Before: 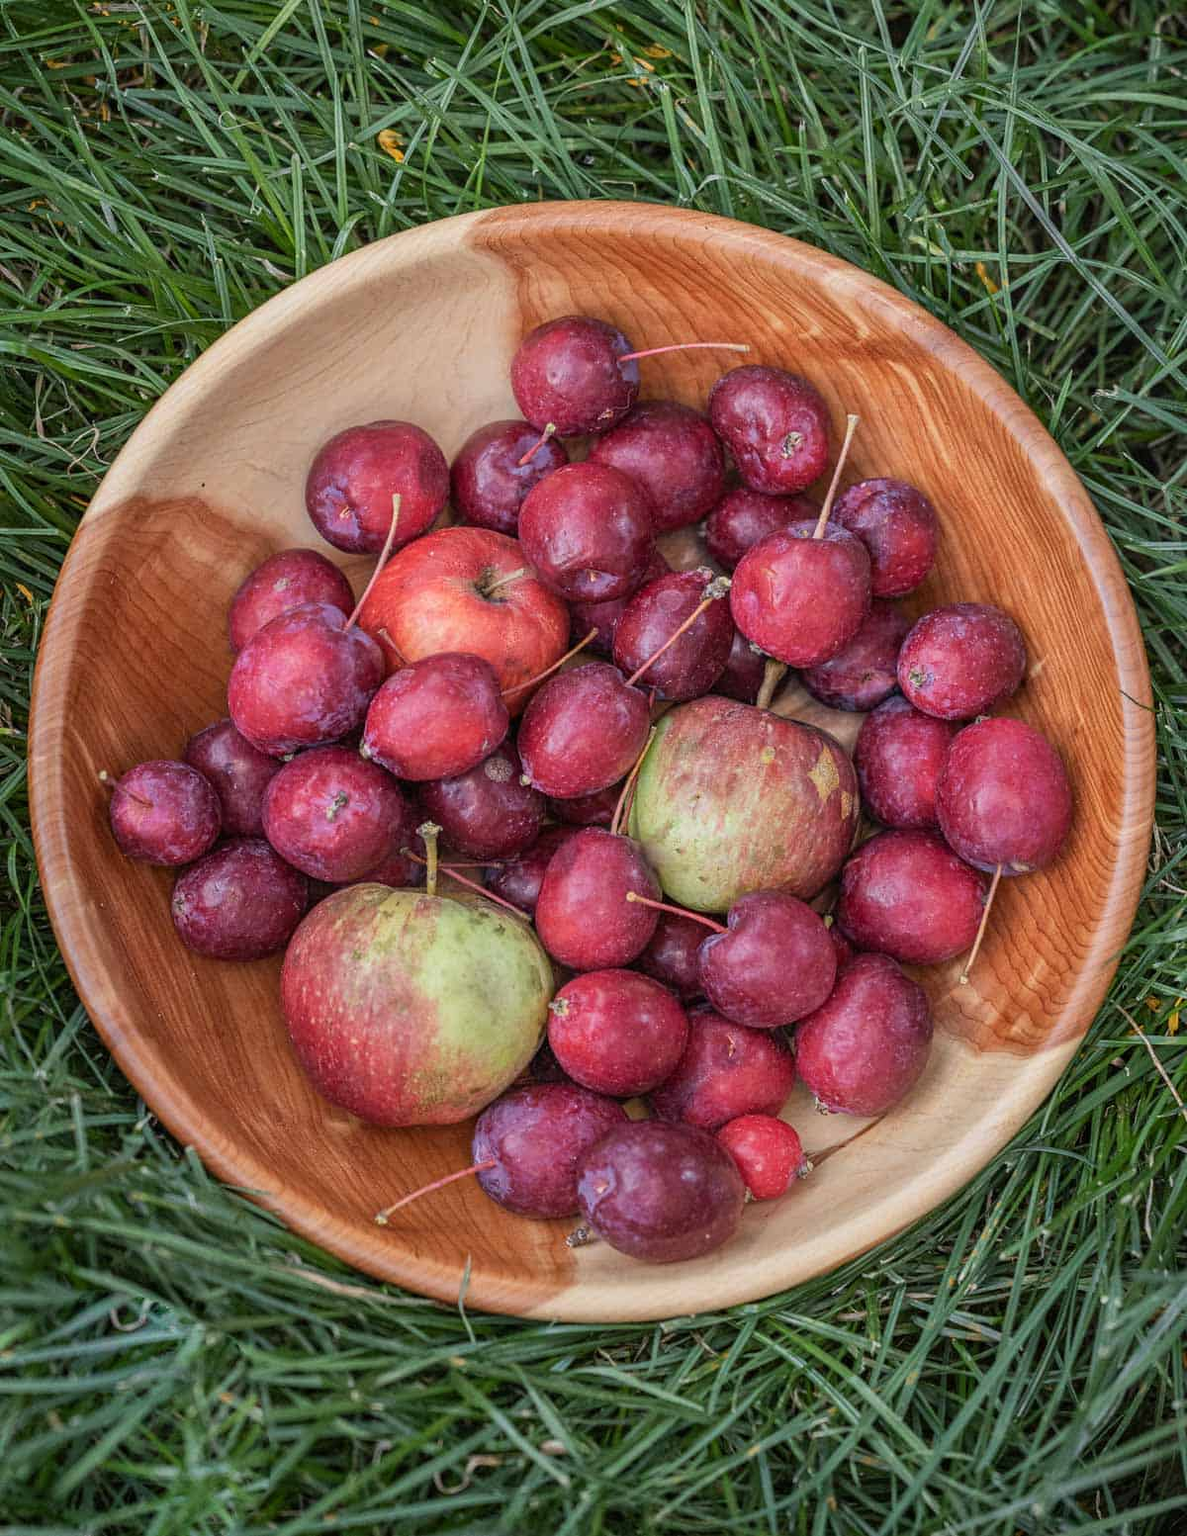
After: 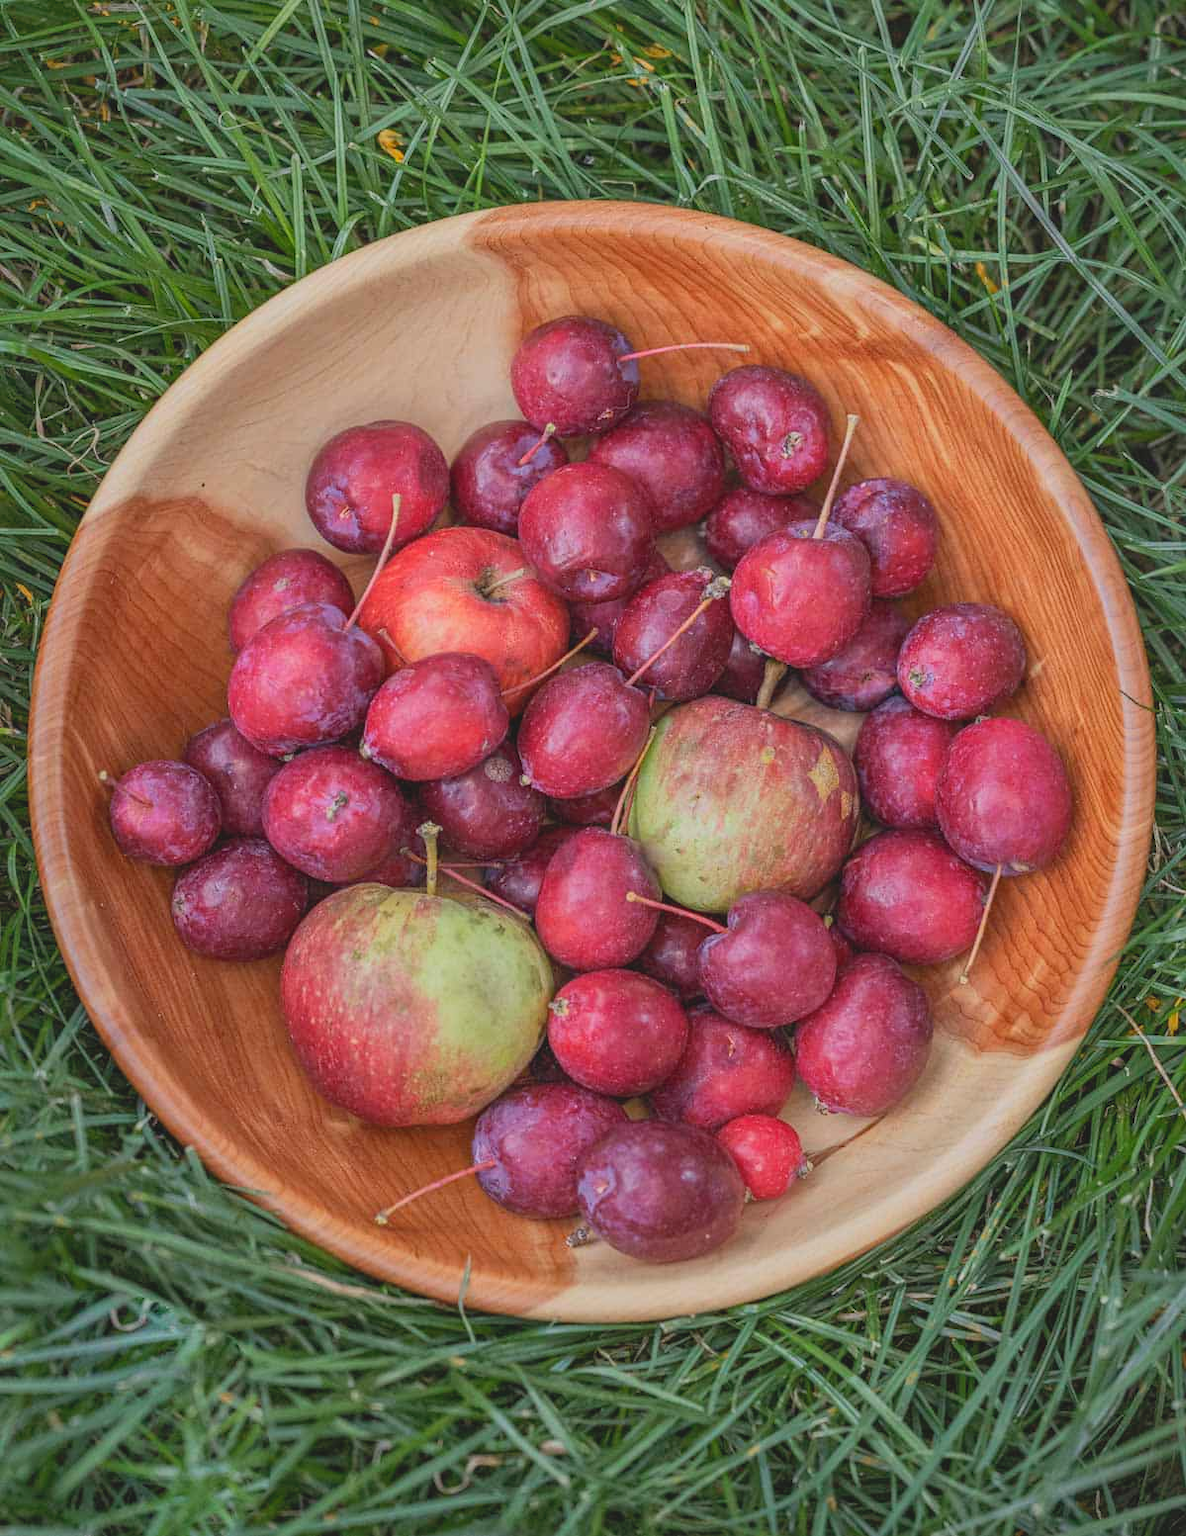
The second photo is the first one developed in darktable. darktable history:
exposure: exposure -0.071 EV, compensate highlight preservation false
contrast brightness saturation: contrast -0.097, brightness 0.045, saturation 0.082
shadows and highlights: on, module defaults
